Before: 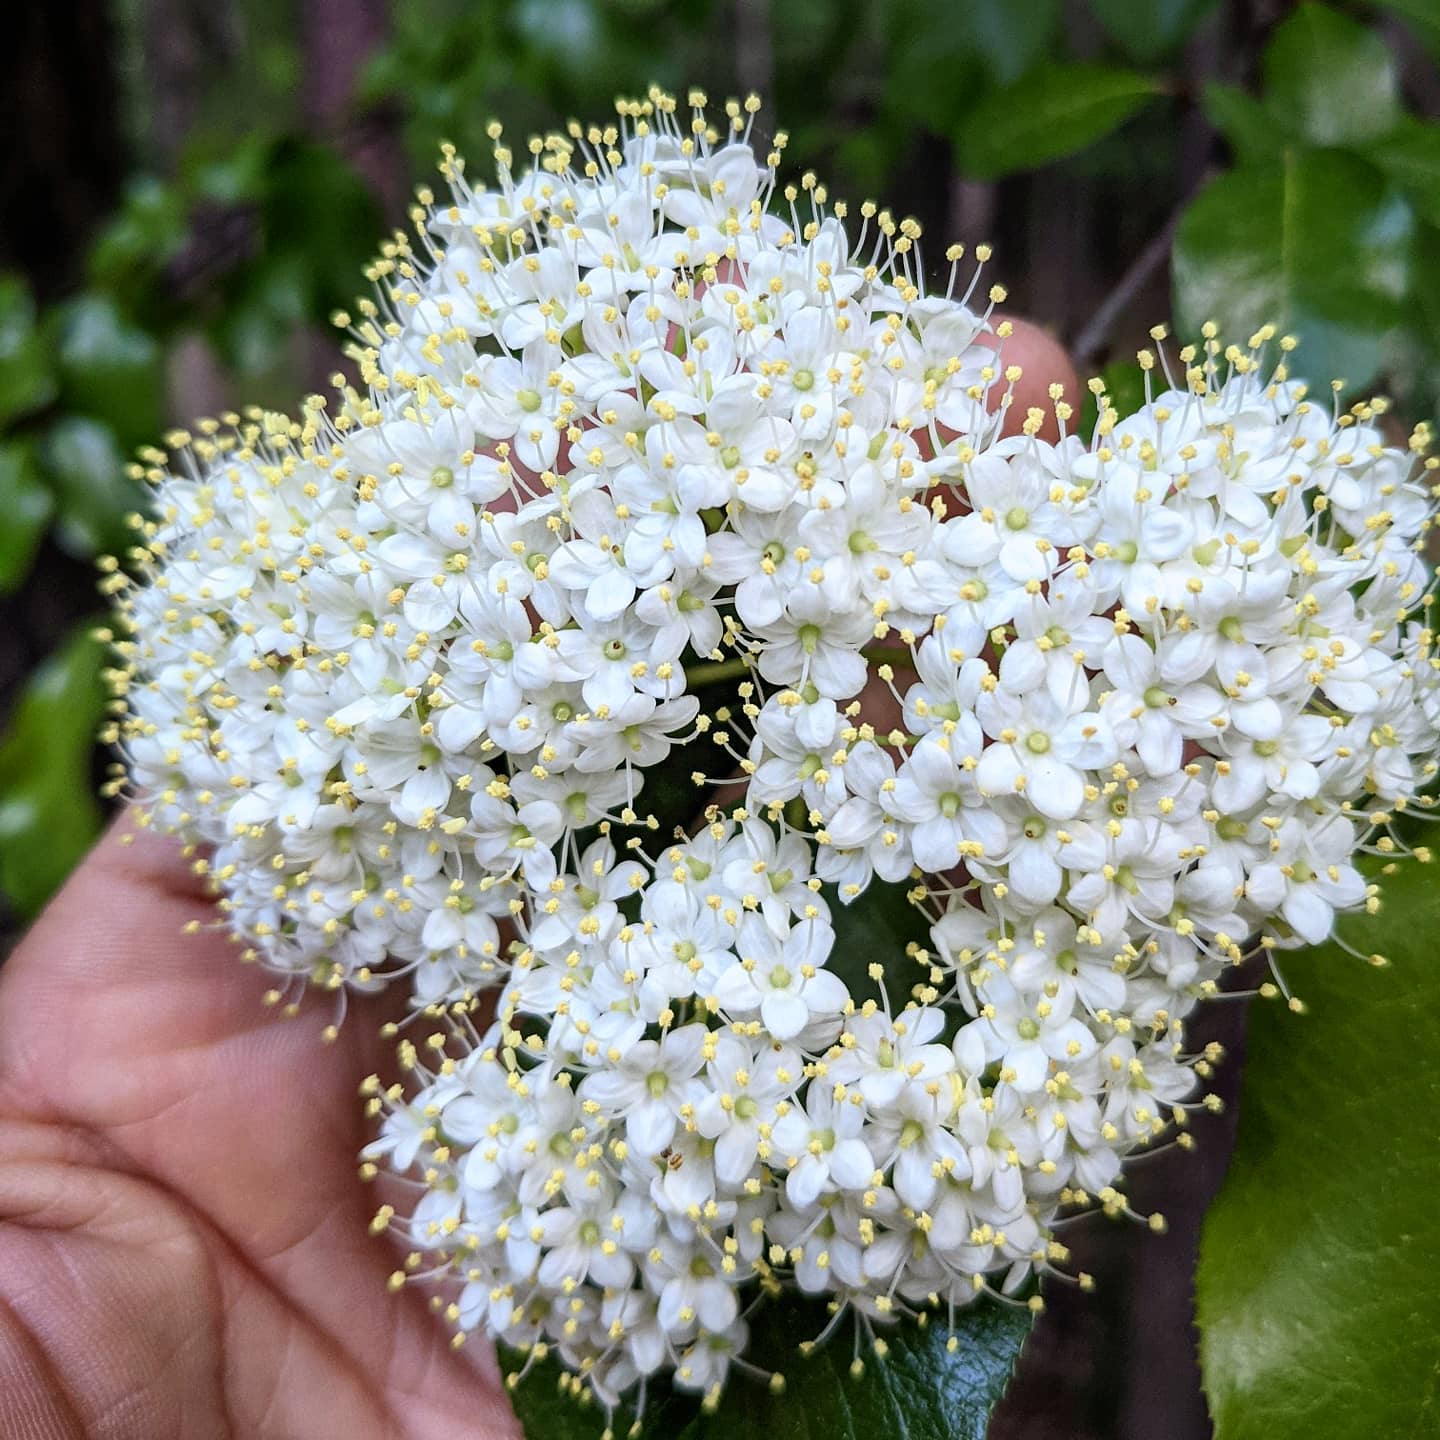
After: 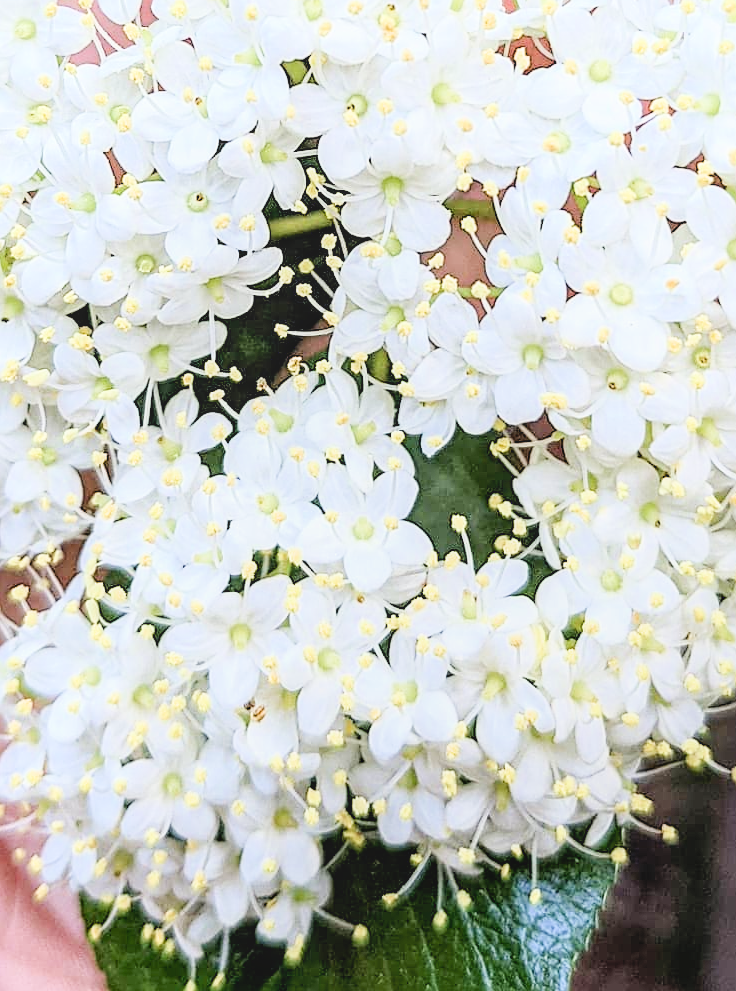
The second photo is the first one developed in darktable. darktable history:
local contrast: detail 109%
crop and rotate: left 29.012%, top 31.148%, right 19.84%
sharpen: on, module defaults
shadows and highlights: radius 92.64, shadows -13.53, white point adjustment 0.177, highlights 33, compress 48.52%, soften with gaussian
exposure: black level correction 0.001, exposure 1.659 EV, compensate highlight preservation false
filmic rgb: black relative exposure -7.65 EV, white relative exposure 4.56 EV, hardness 3.61, contrast 0.984
